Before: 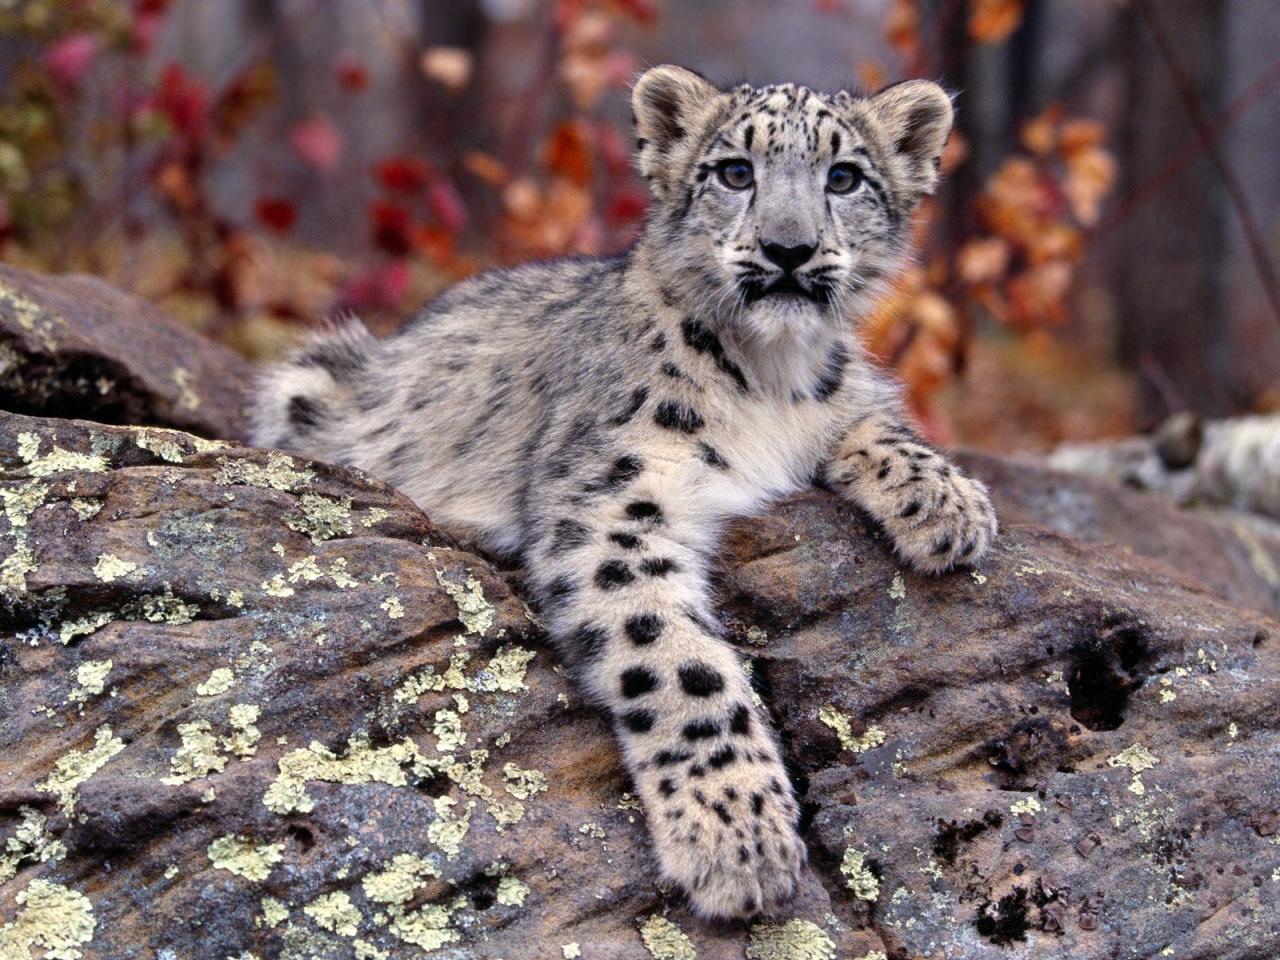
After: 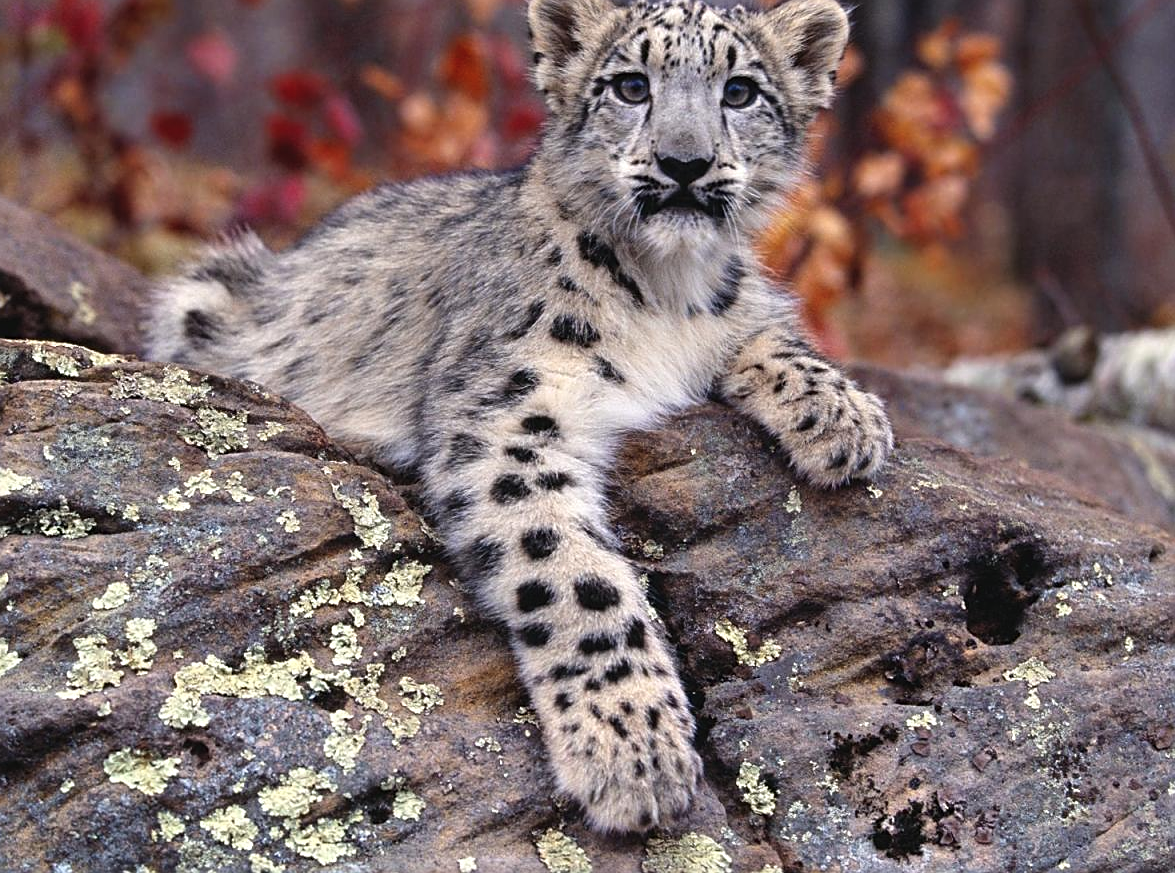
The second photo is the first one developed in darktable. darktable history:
sharpen: on, module defaults
crop and rotate: left 8.188%, top 9.027%
exposure: black level correction -0.004, exposure 0.053 EV, compensate highlight preservation false
